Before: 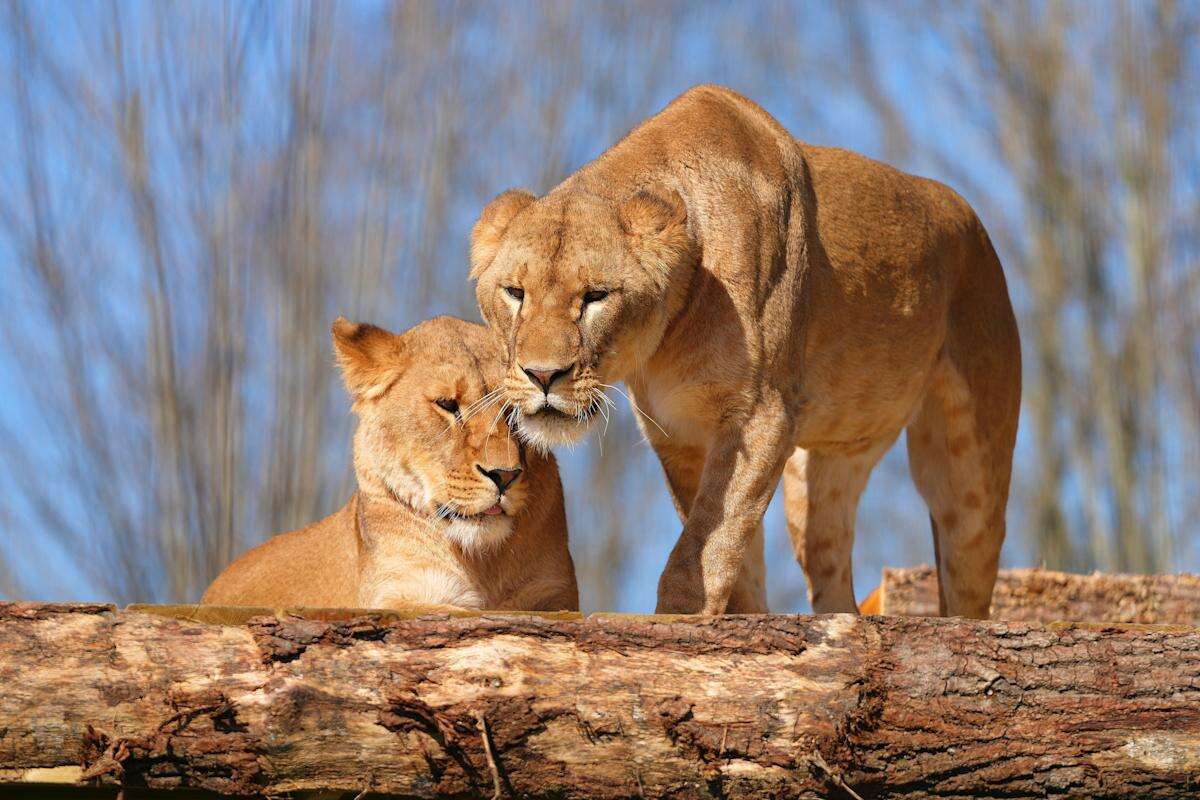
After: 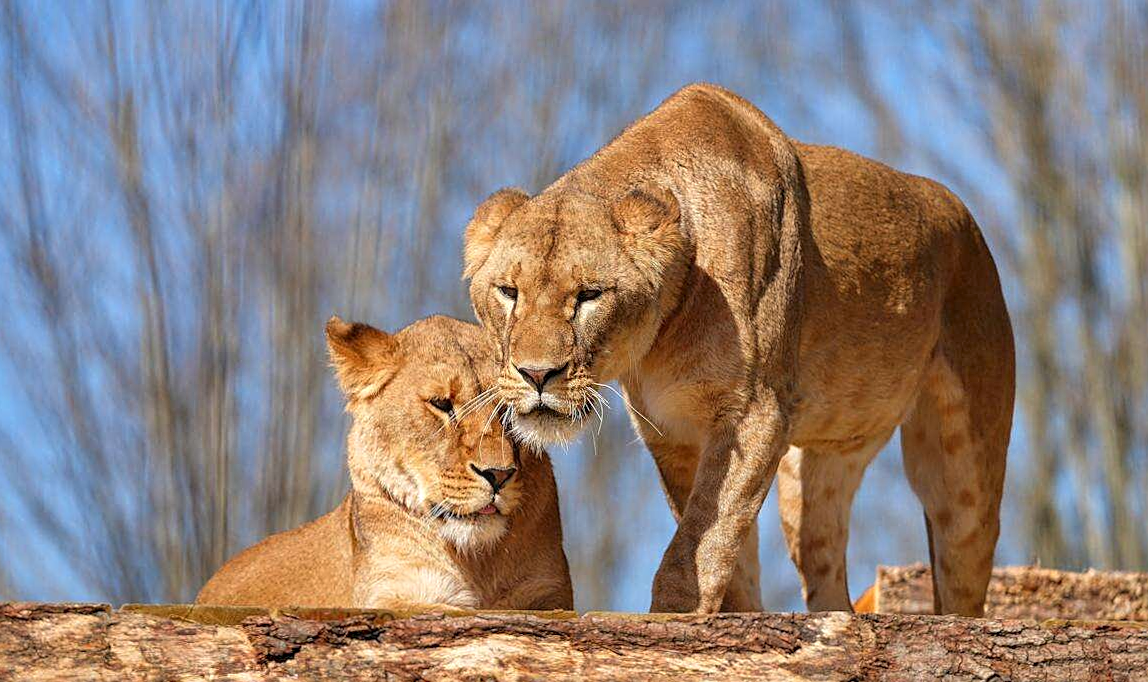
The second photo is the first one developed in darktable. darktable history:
sharpen: on, module defaults
local contrast: on, module defaults
crop and rotate: angle 0.153°, left 0.347%, right 3.55%, bottom 14.334%
shadows and highlights: highlights color adjustment 52.42%, soften with gaussian
